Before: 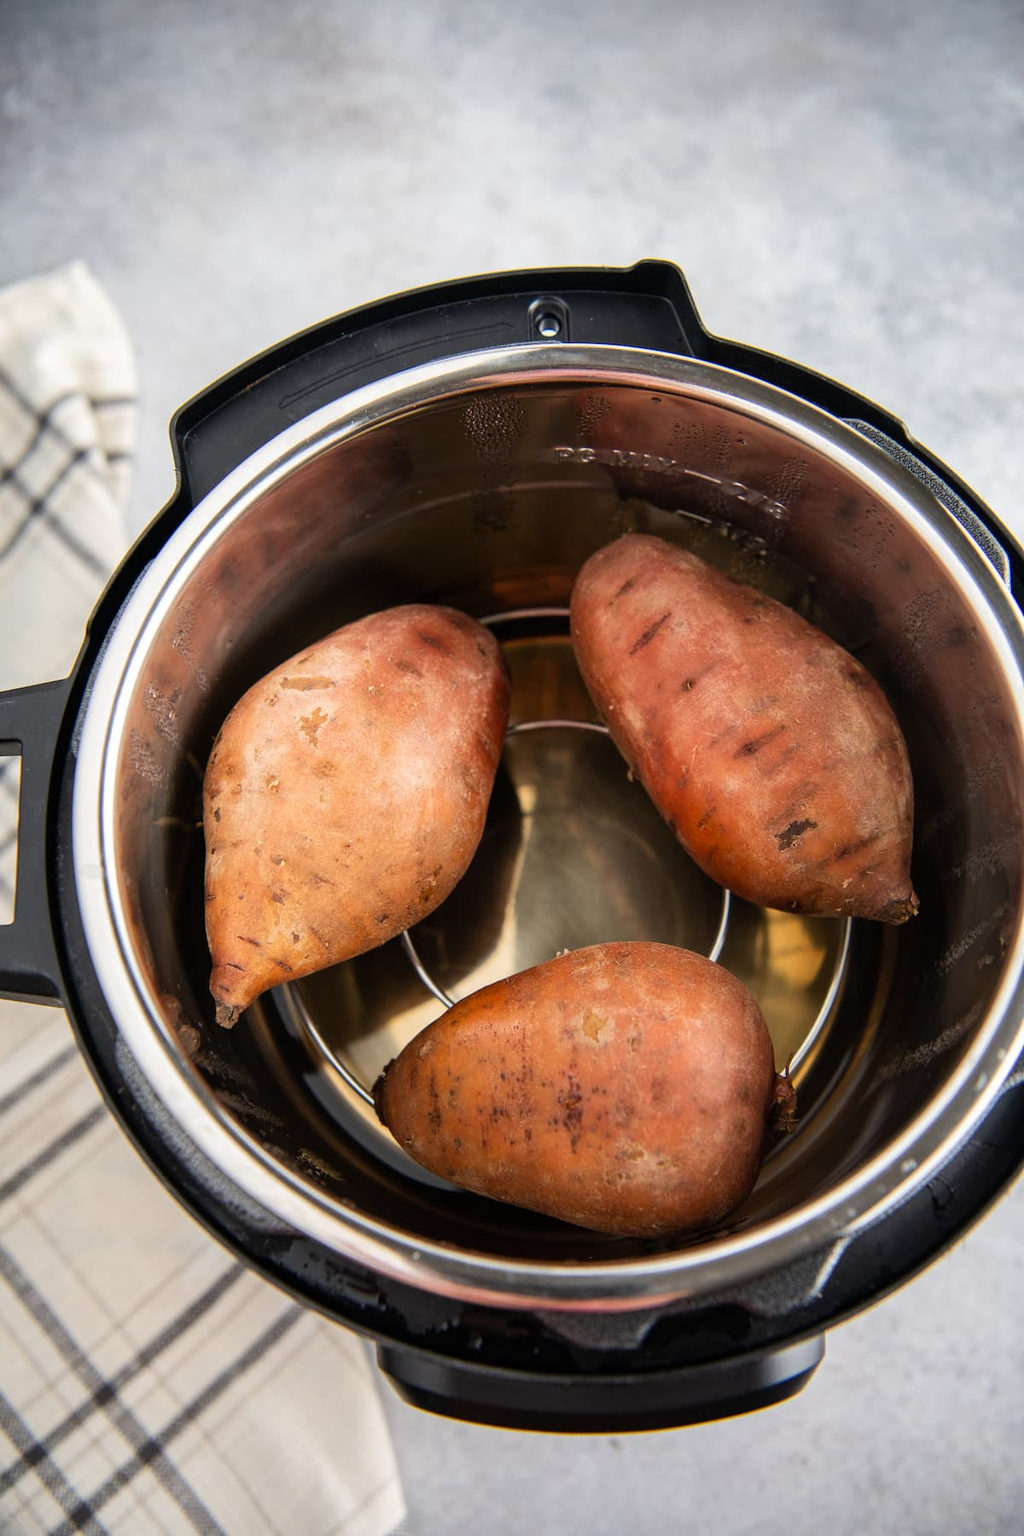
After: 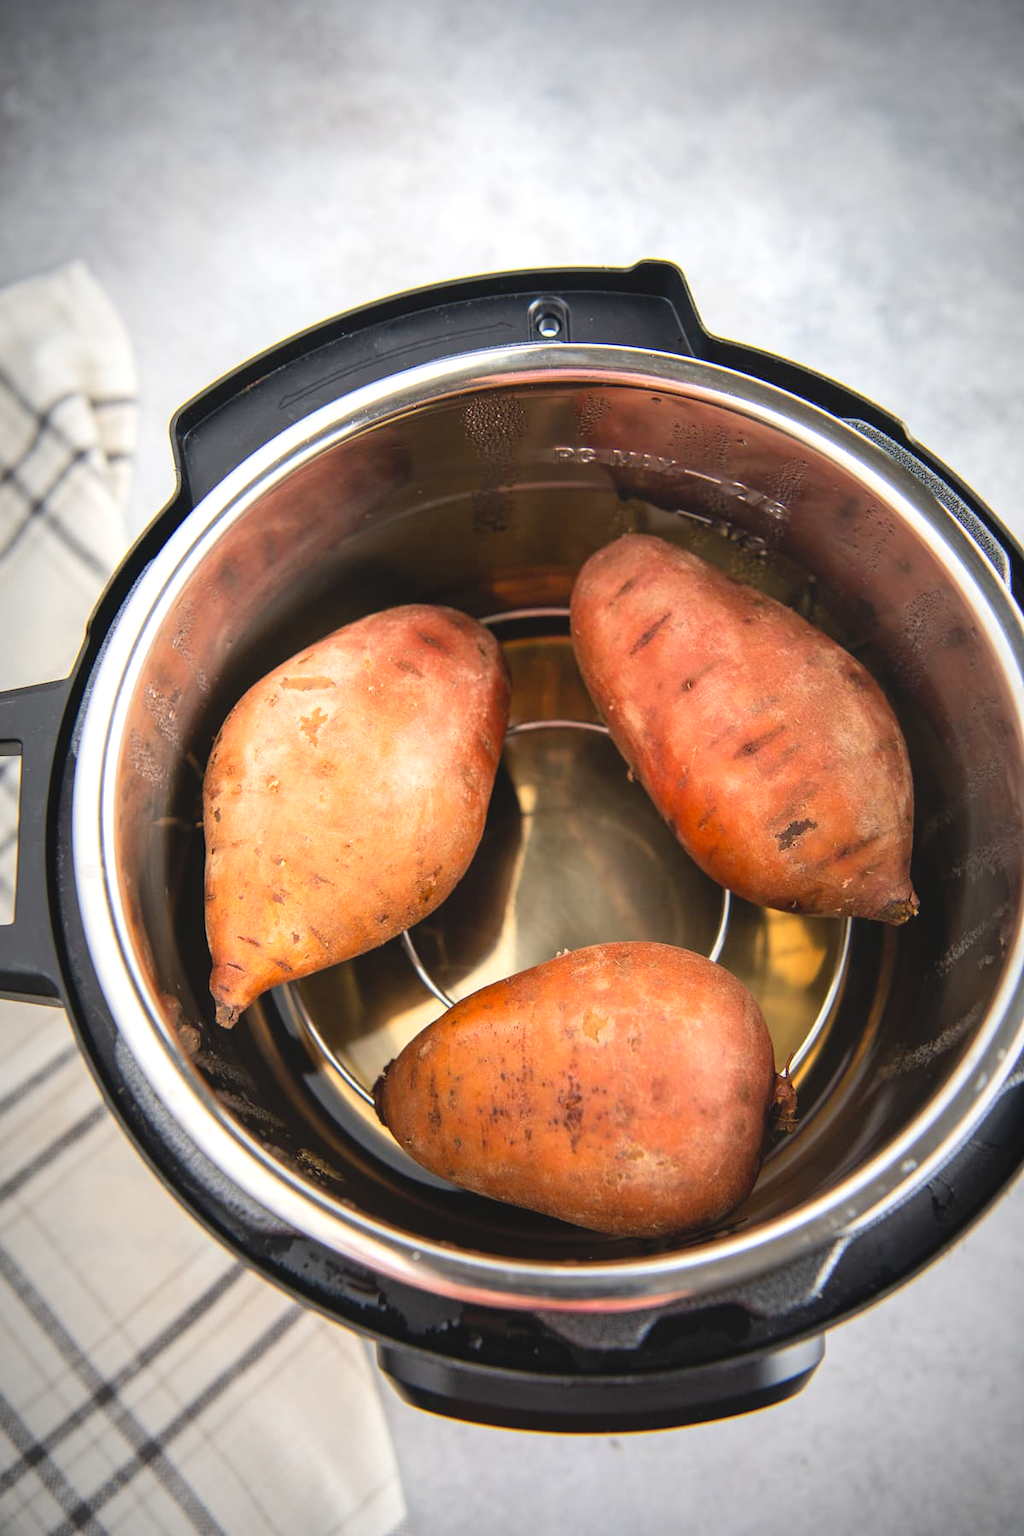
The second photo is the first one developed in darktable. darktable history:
exposure: exposure 0.516 EV, compensate highlight preservation false
vignetting: automatic ratio true
contrast brightness saturation: contrast -0.097, brightness 0.054, saturation 0.081
